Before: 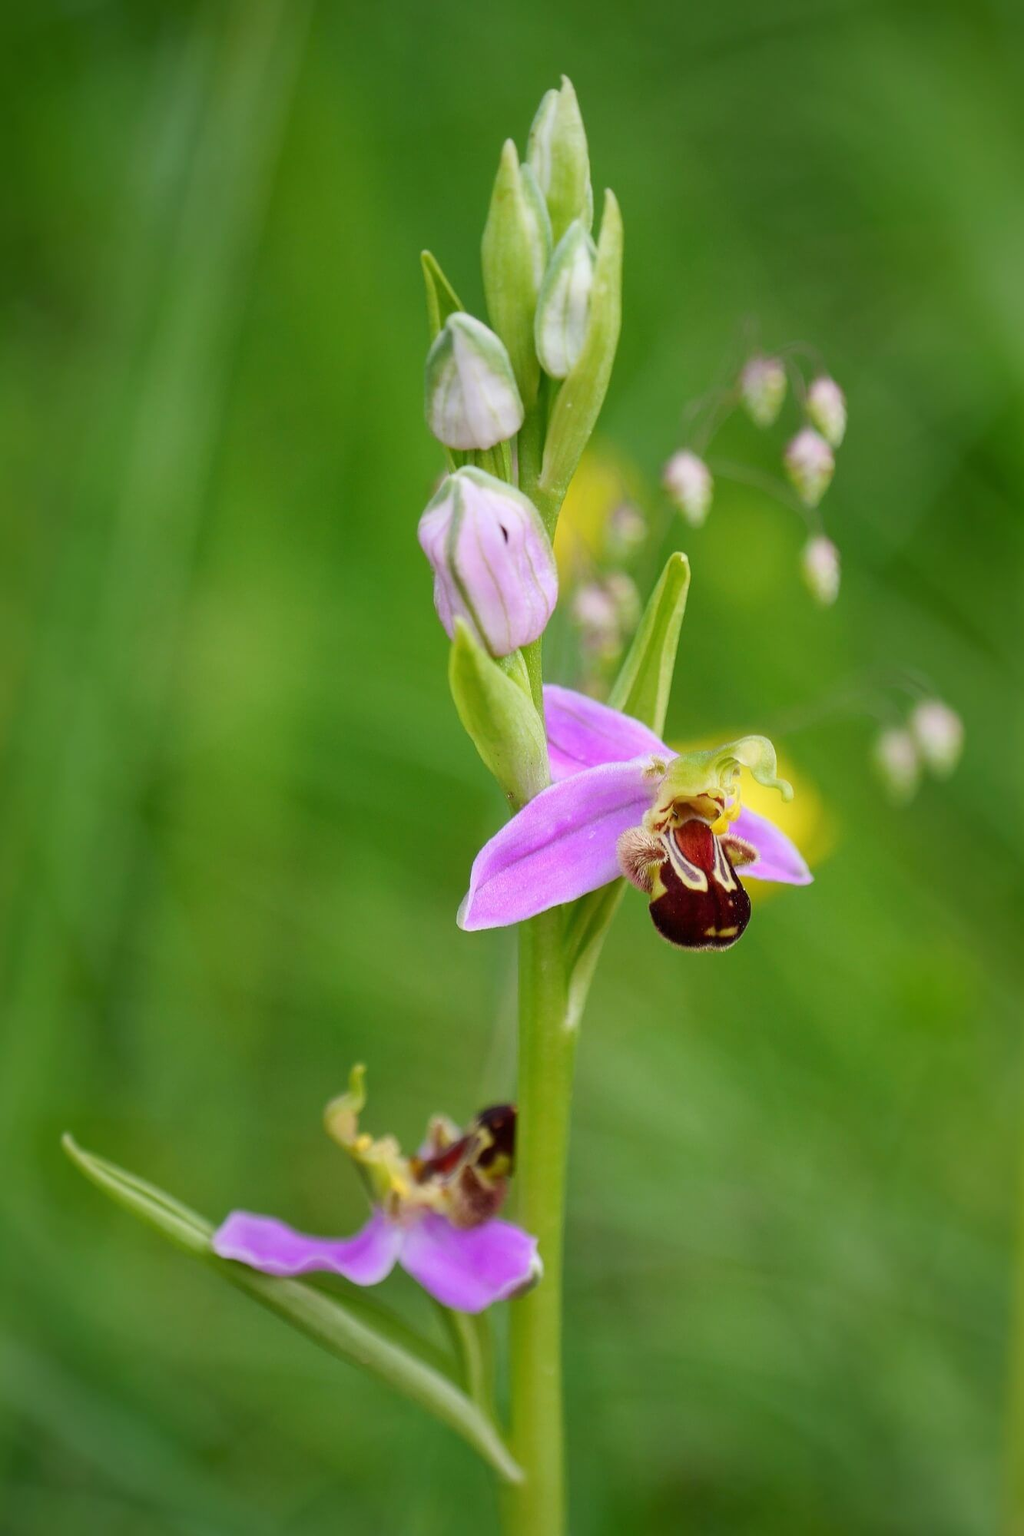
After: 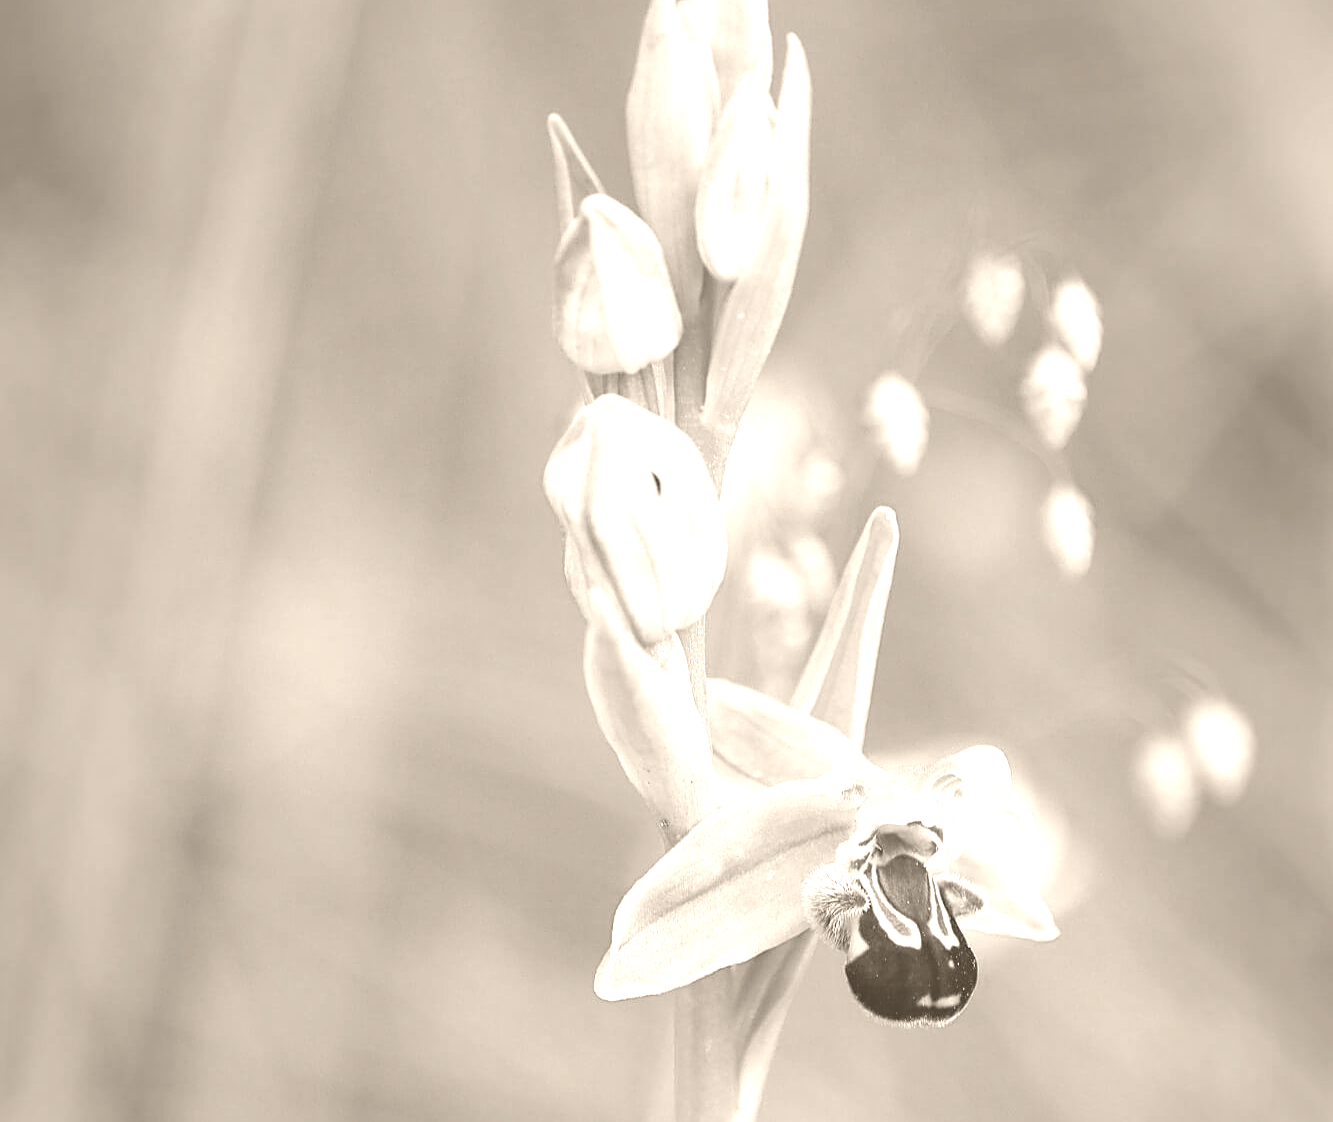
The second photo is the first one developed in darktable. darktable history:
local contrast: highlights 100%, shadows 100%, detail 120%, midtone range 0.2
color correction: saturation 1.8
crop and rotate: top 10.605%, bottom 33.274%
exposure: exposure 0.081 EV, compensate highlight preservation false
white balance: emerald 1
colorize: hue 34.49°, saturation 35.33%, source mix 100%, version 1
sharpen: on, module defaults
